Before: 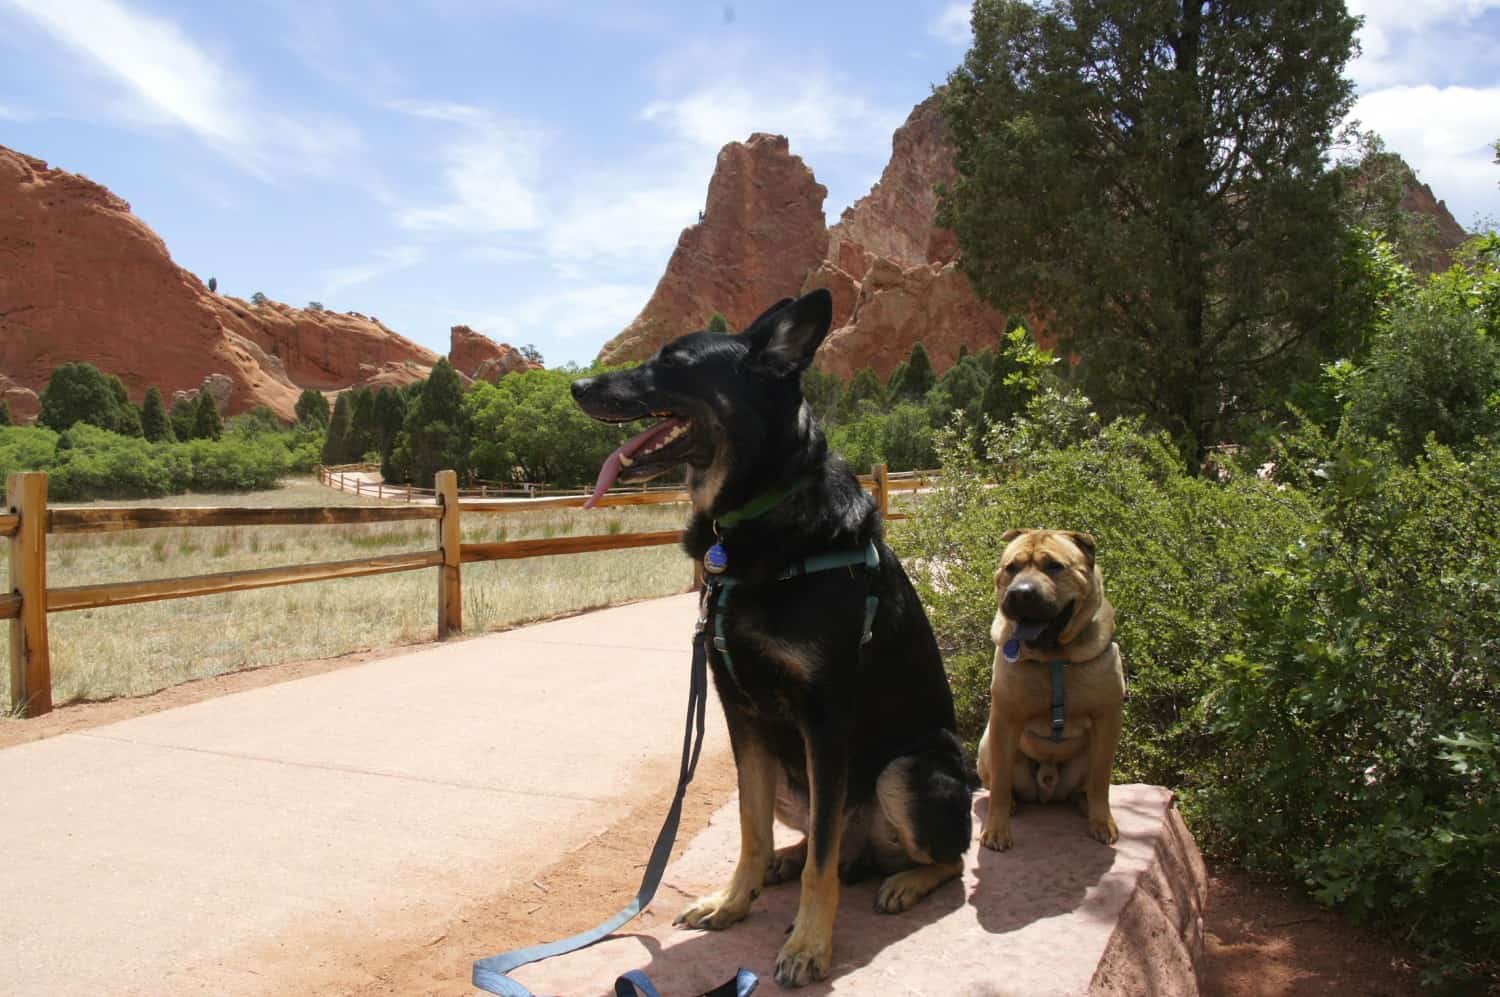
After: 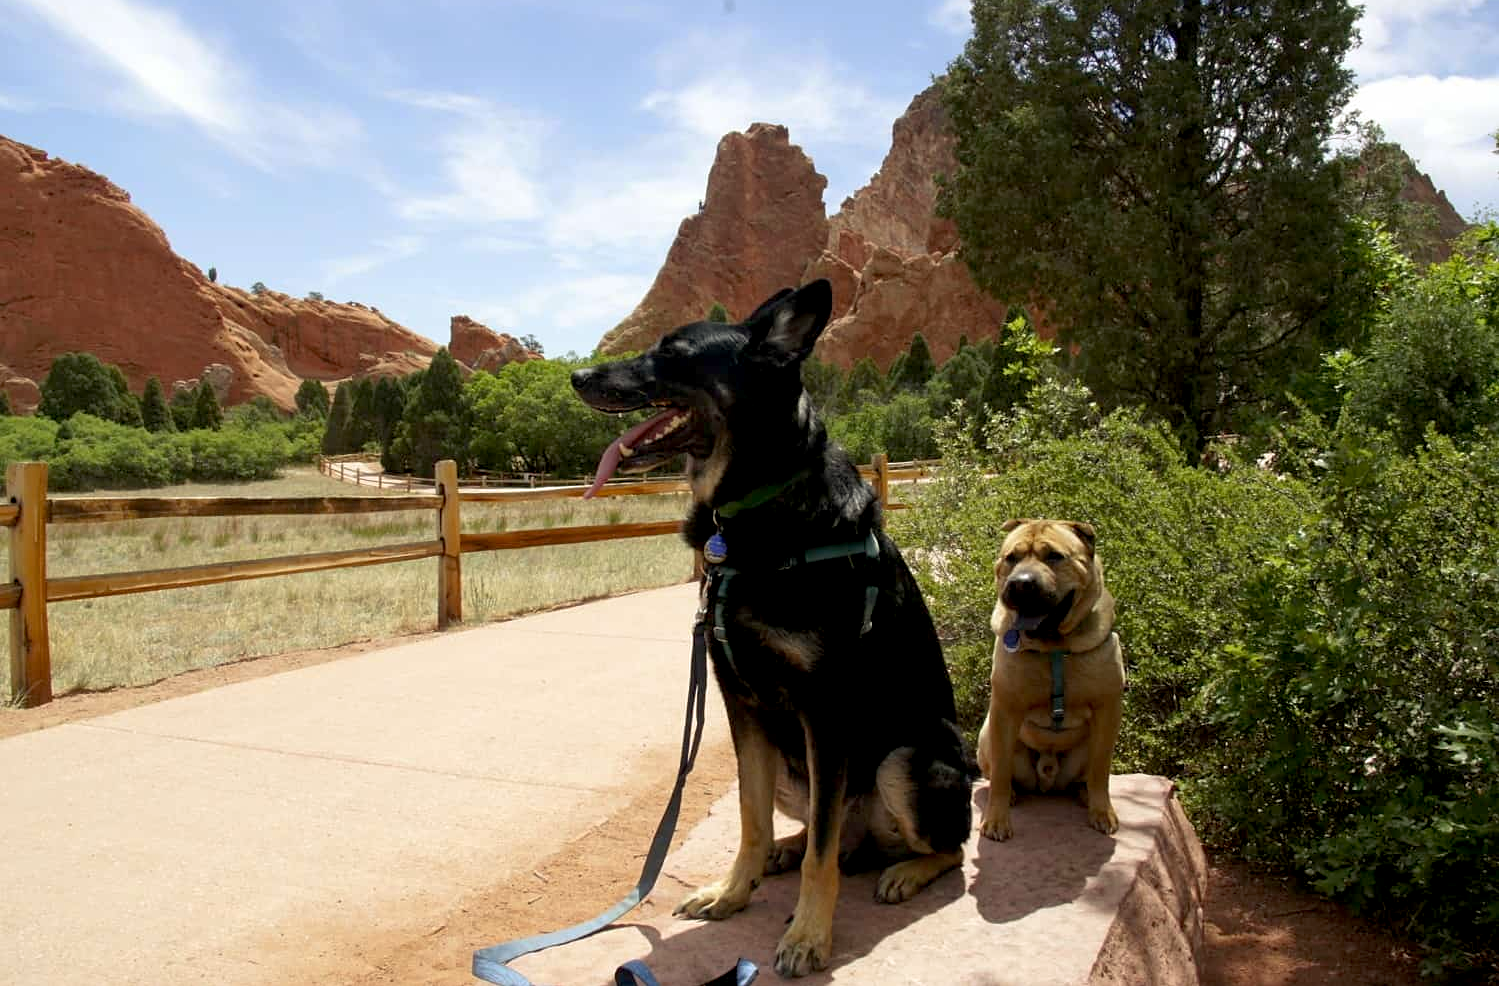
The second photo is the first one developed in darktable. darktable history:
crop: top 1.049%, right 0.001%
exposure: black level correction 0.009, compensate highlight preservation false
sharpen: amount 0.2
rgb curve: curves: ch2 [(0, 0) (0.567, 0.512) (1, 1)], mode RGB, independent channels
